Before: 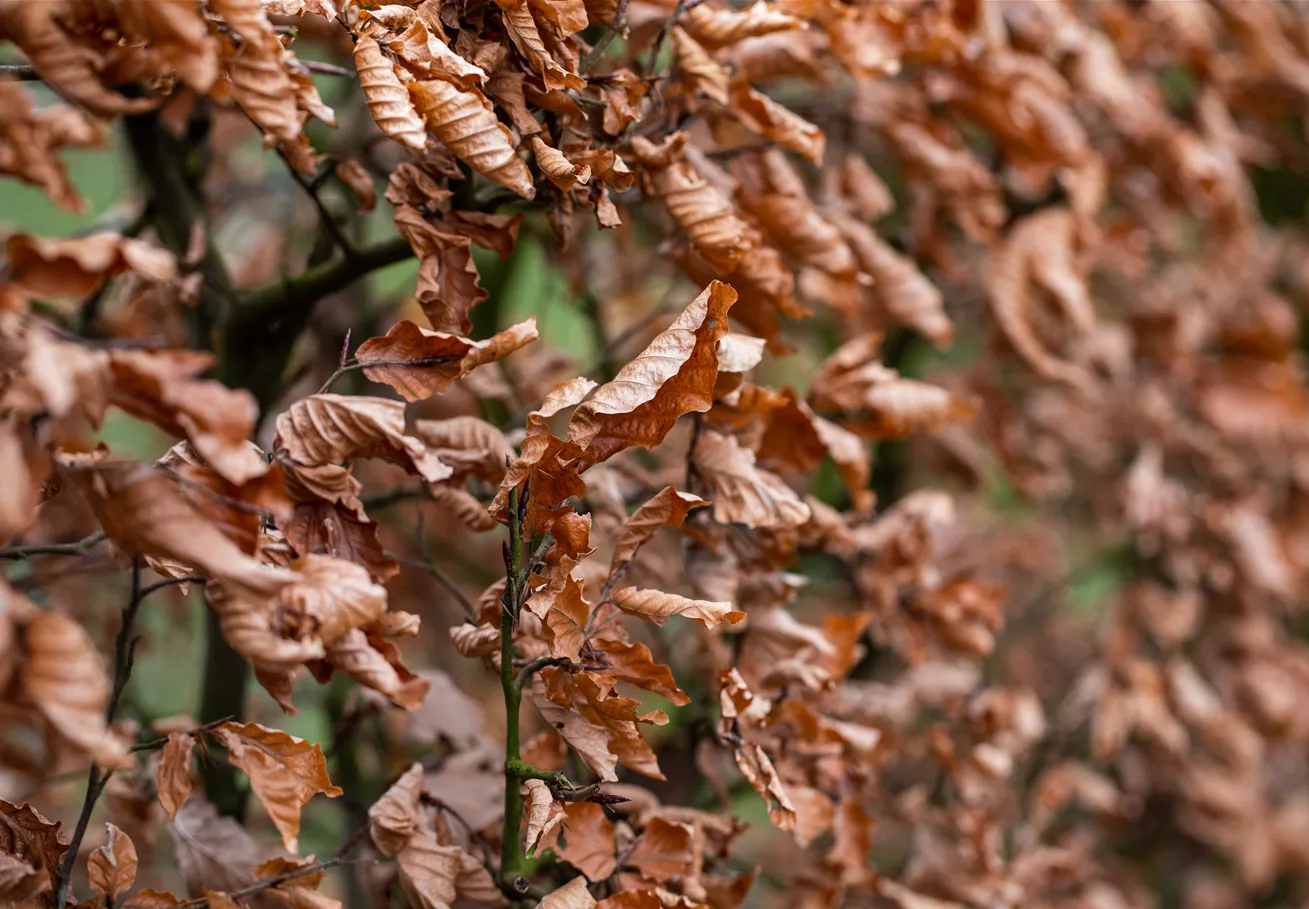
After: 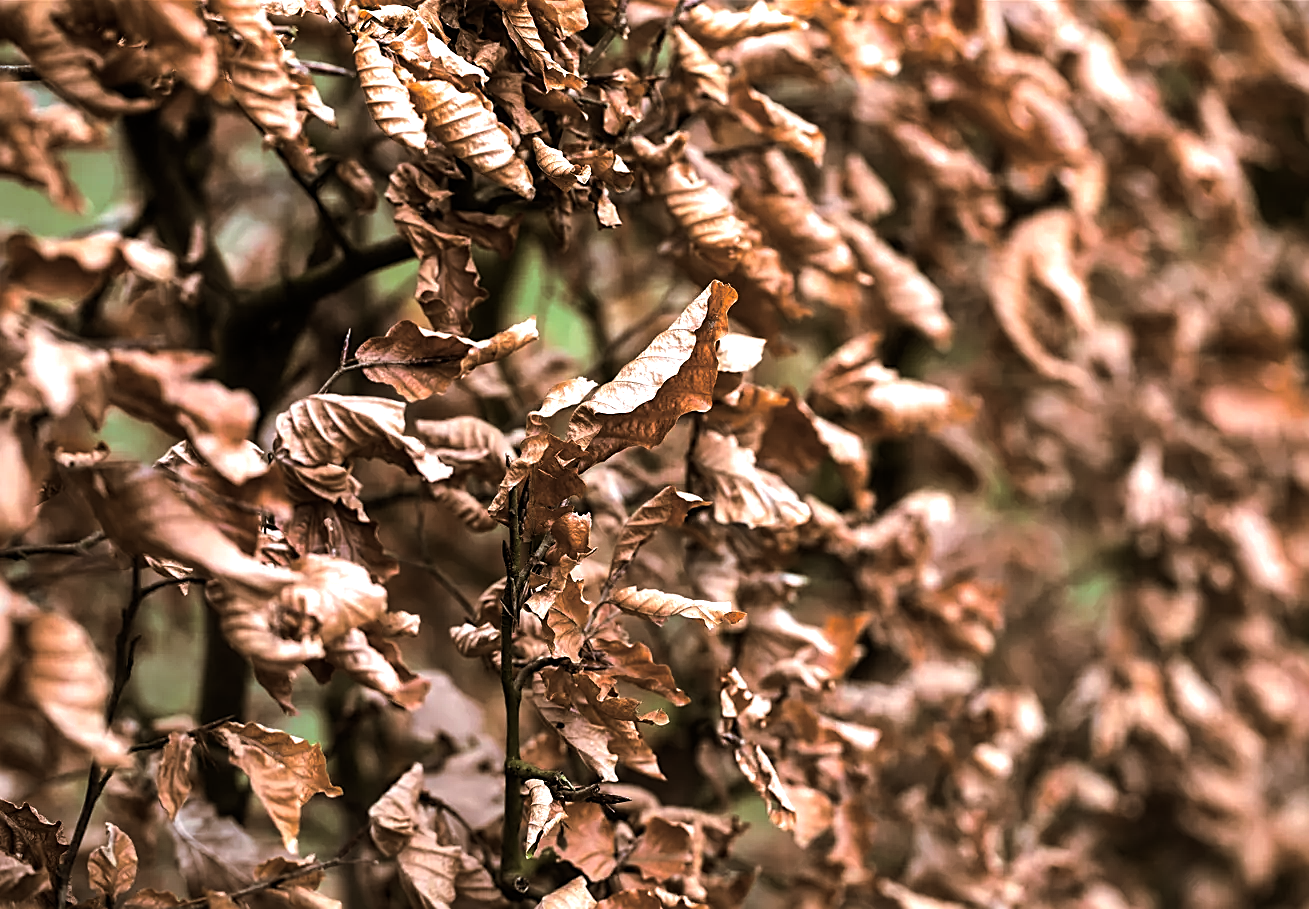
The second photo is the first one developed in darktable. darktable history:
tone equalizer: -8 EV -1.08 EV, -7 EV -1.01 EV, -6 EV -0.867 EV, -5 EV -0.578 EV, -3 EV 0.578 EV, -2 EV 0.867 EV, -1 EV 1.01 EV, +0 EV 1.08 EV, edges refinement/feathering 500, mask exposure compensation -1.57 EV, preserve details no
sharpen: on, module defaults
split-toning: shadows › hue 32.4°, shadows › saturation 0.51, highlights › hue 180°, highlights › saturation 0, balance -60.17, compress 55.19%
